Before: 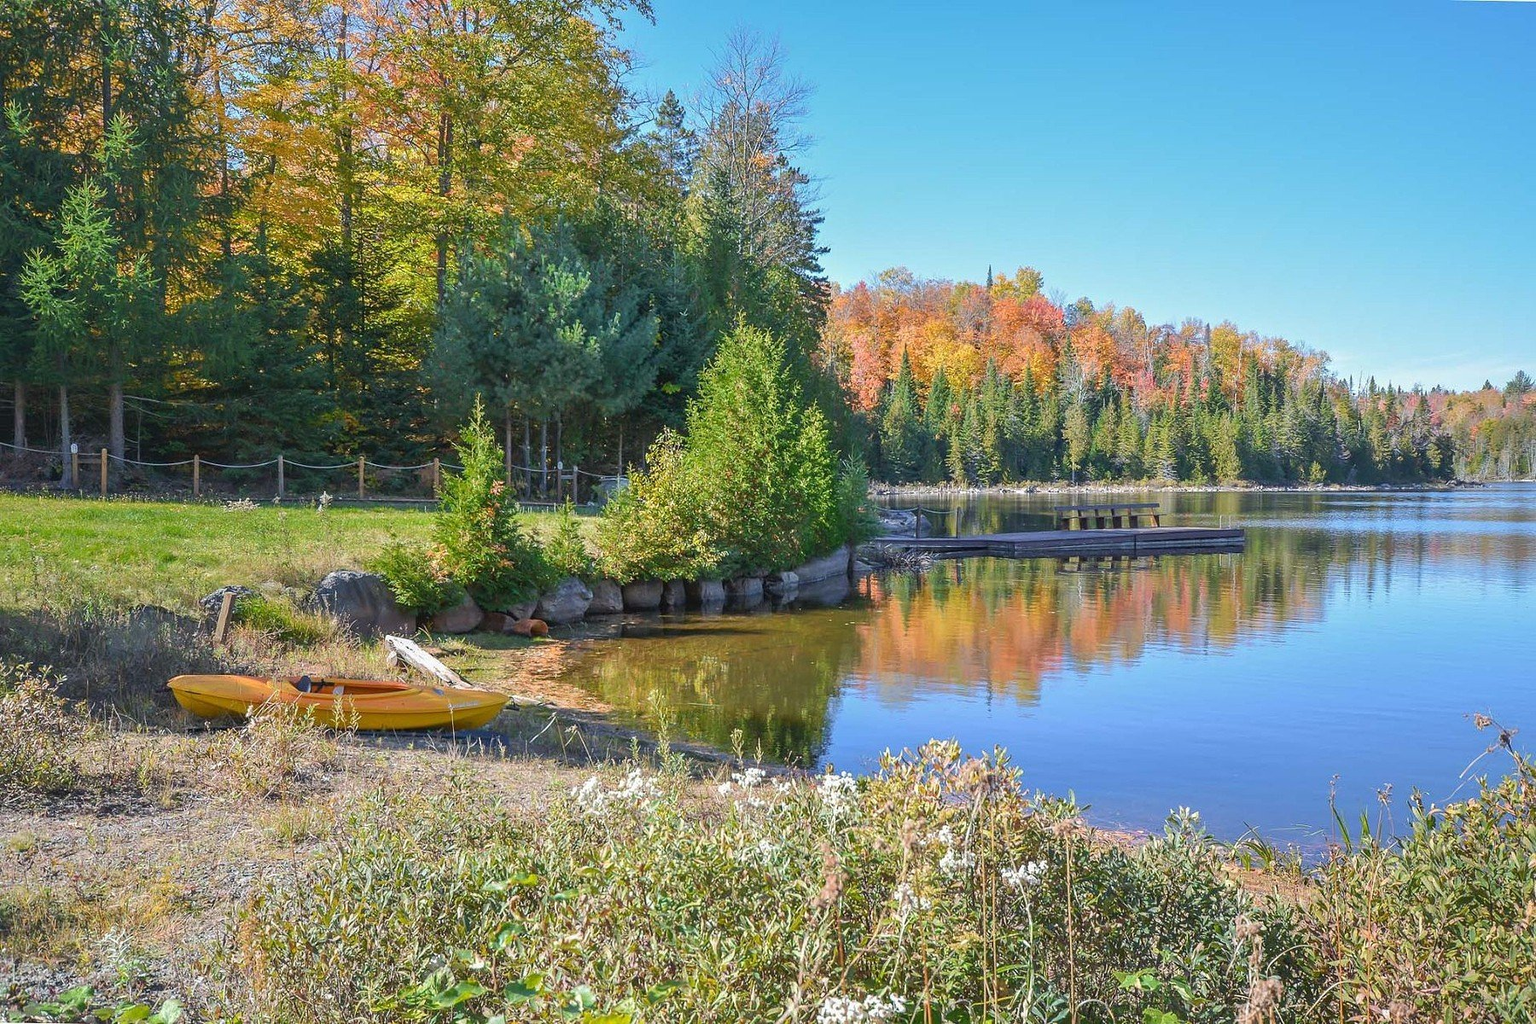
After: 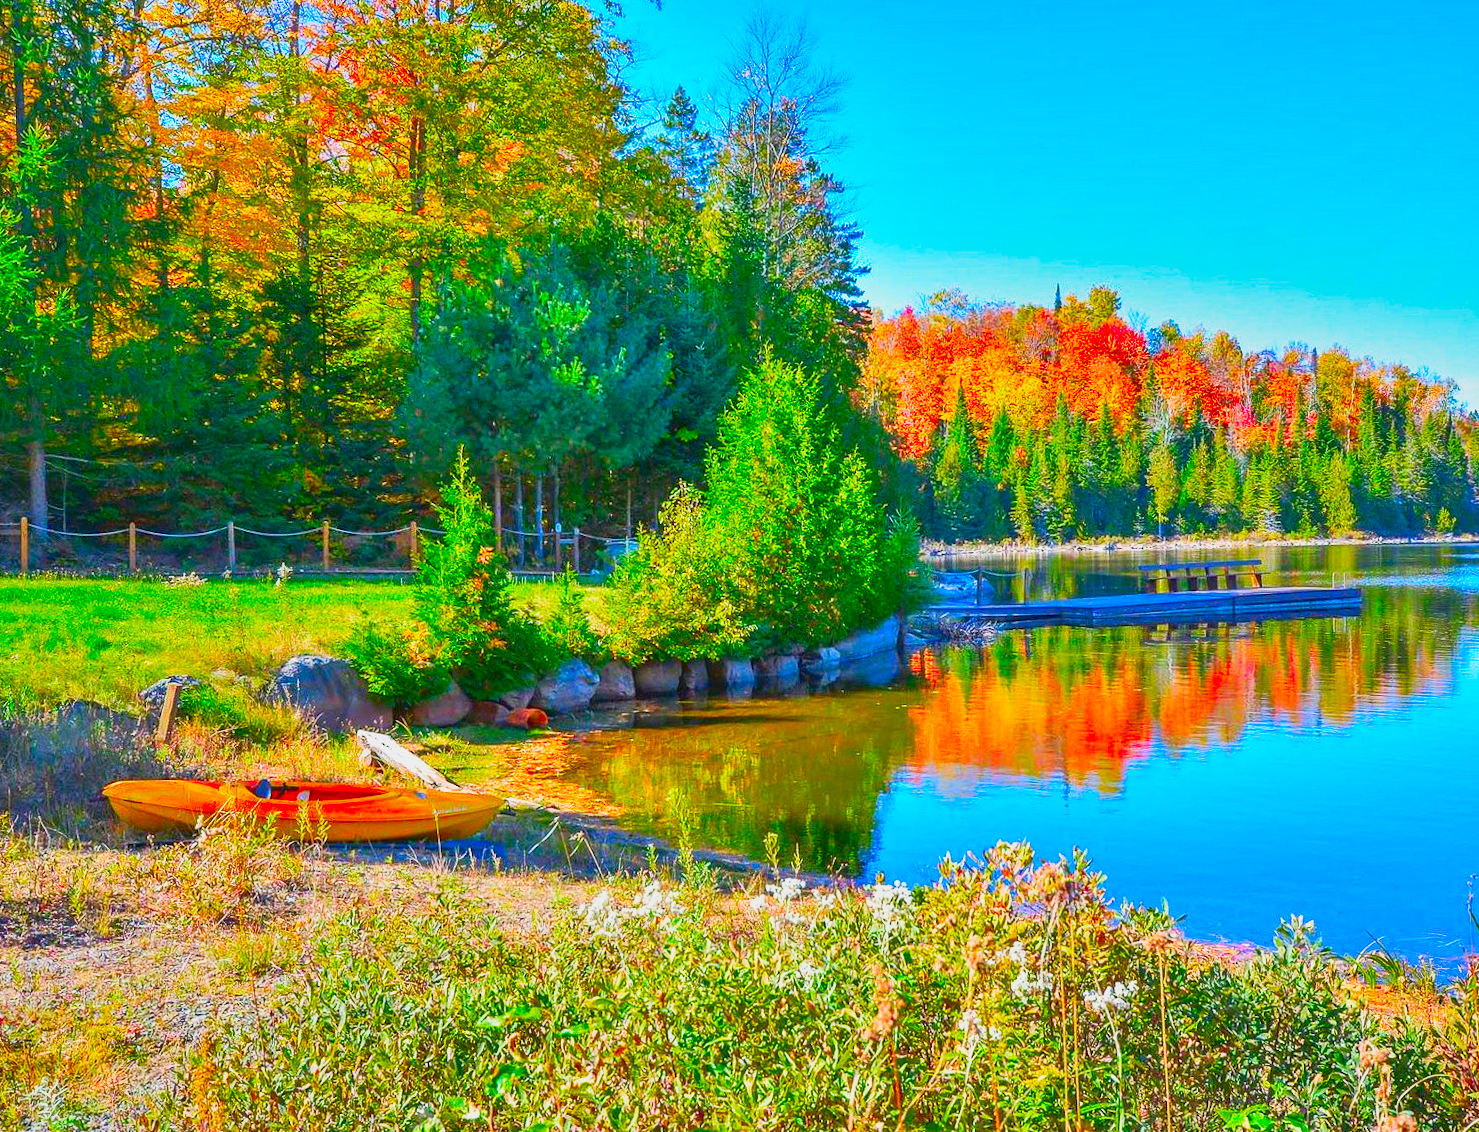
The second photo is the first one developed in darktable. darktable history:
shadows and highlights: radius 100.41, shadows 50.55, highlights -64.36, highlights color adjustment 49.82%, soften with gaussian
crop and rotate: angle 1°, left 4.281%, top 0.642%, right 11.383%, bottom 2.486%
base curve: curves: ch0 [(0, 0) (0.088, 0.125) (0.176, 0.251) (0.354, 0.501) (0.613, 0.749) (1, 0.877)], preserve colors none
color correction: saturation 3
